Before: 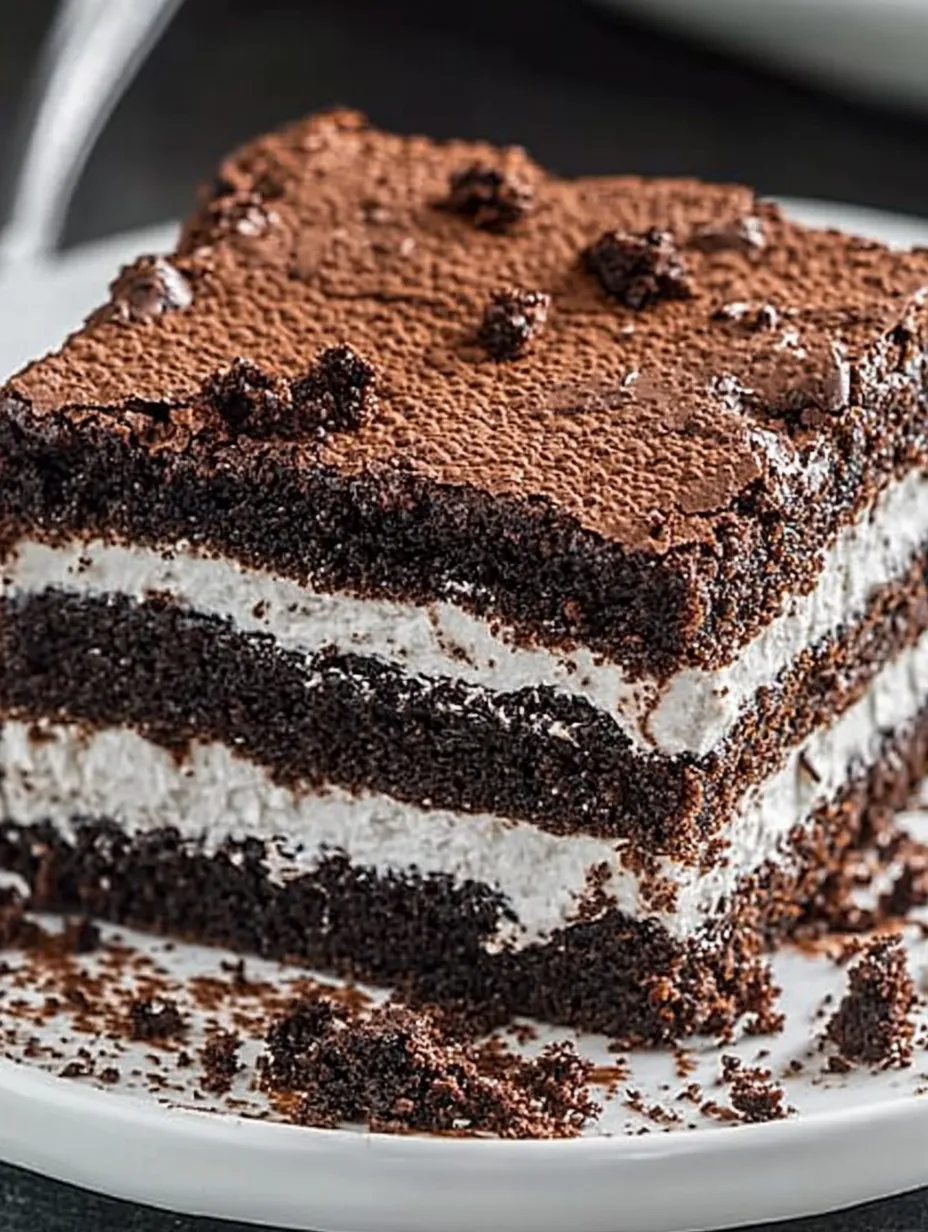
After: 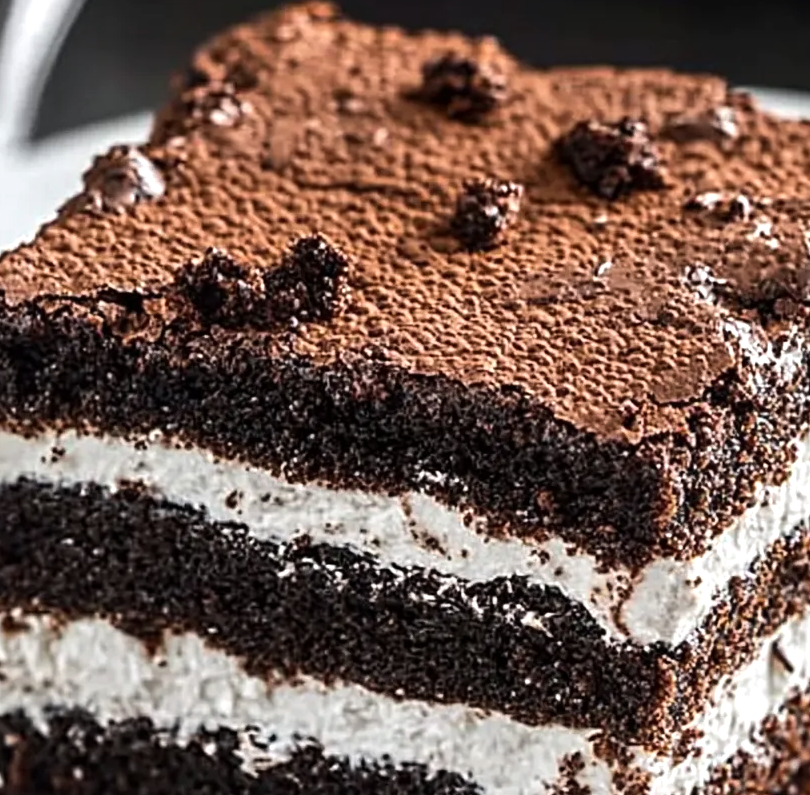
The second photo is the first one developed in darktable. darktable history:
crop: left 3.015%, top 8.969%, right 9.647%, bottom 26.457%
tone equalizer: -8 EV -0.417 EV, -7 EV -0.389 EV, -6 EV -0.333 EV, -5 EV -0.222 EV, -3 EV 0.222 EV, -2 EV 0.333 EV, -1 EV 0.389 EV, +0 EV 0.417 EV, edges refinement/feathering 500, mask exposure compensation -1.57 EV, preserve details no
